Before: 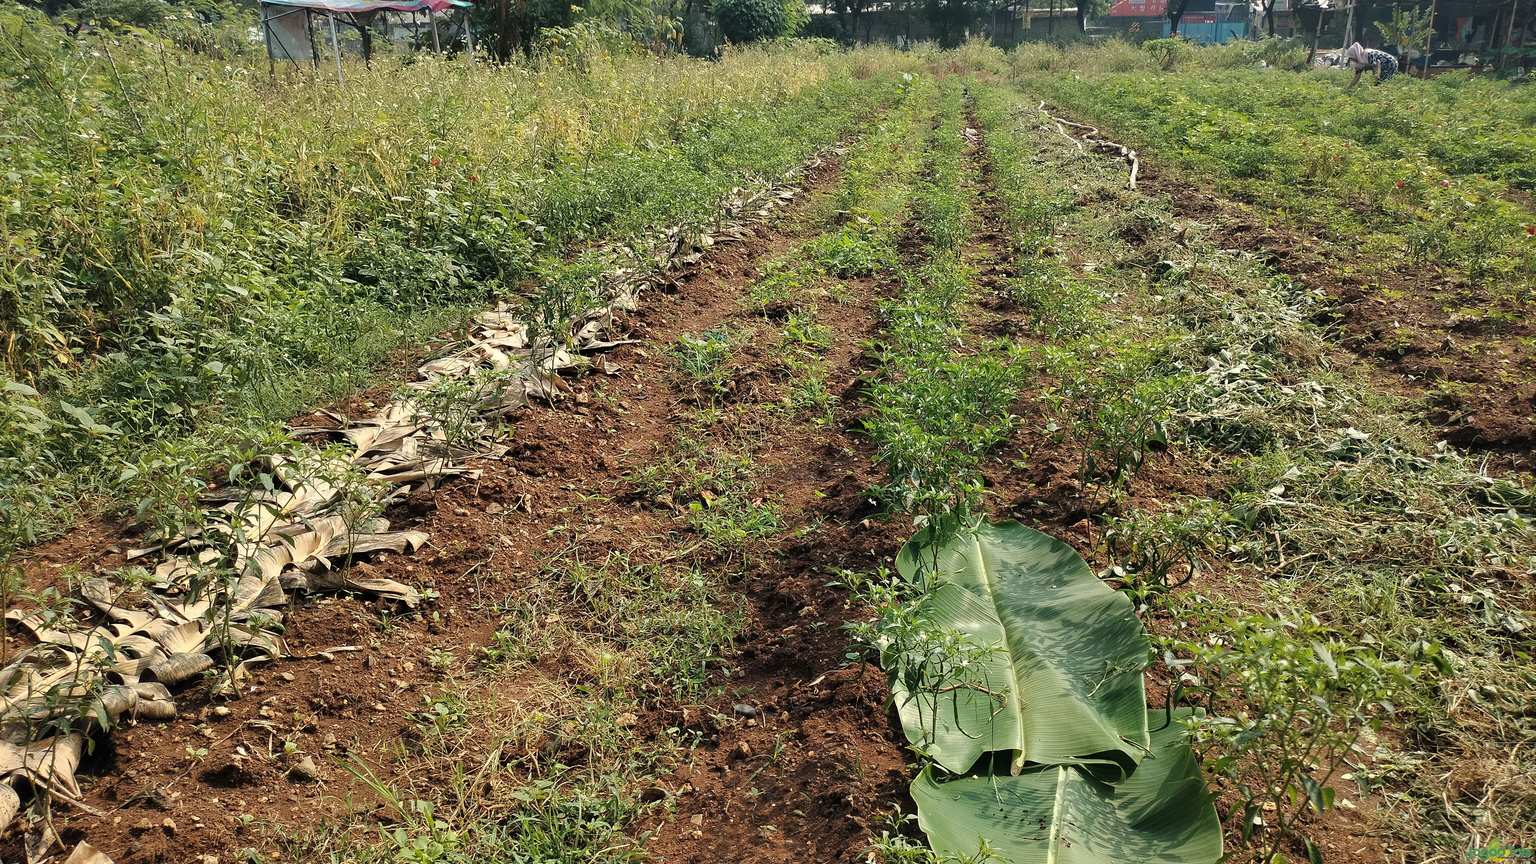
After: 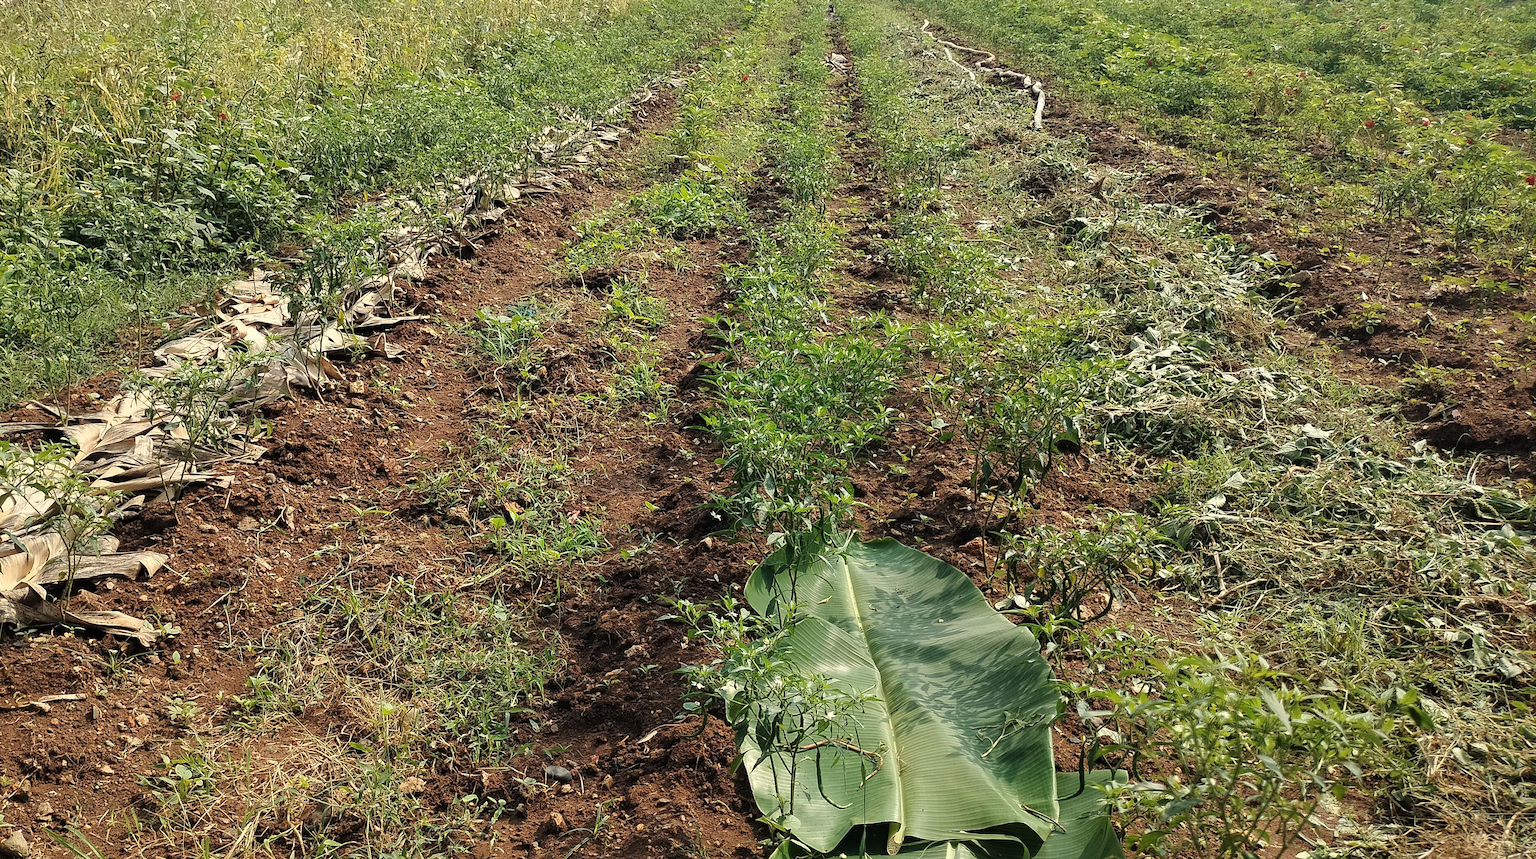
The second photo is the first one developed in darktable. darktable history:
crop: left 19.139%, top 9.874%, right 0%, bottom 9.637%
